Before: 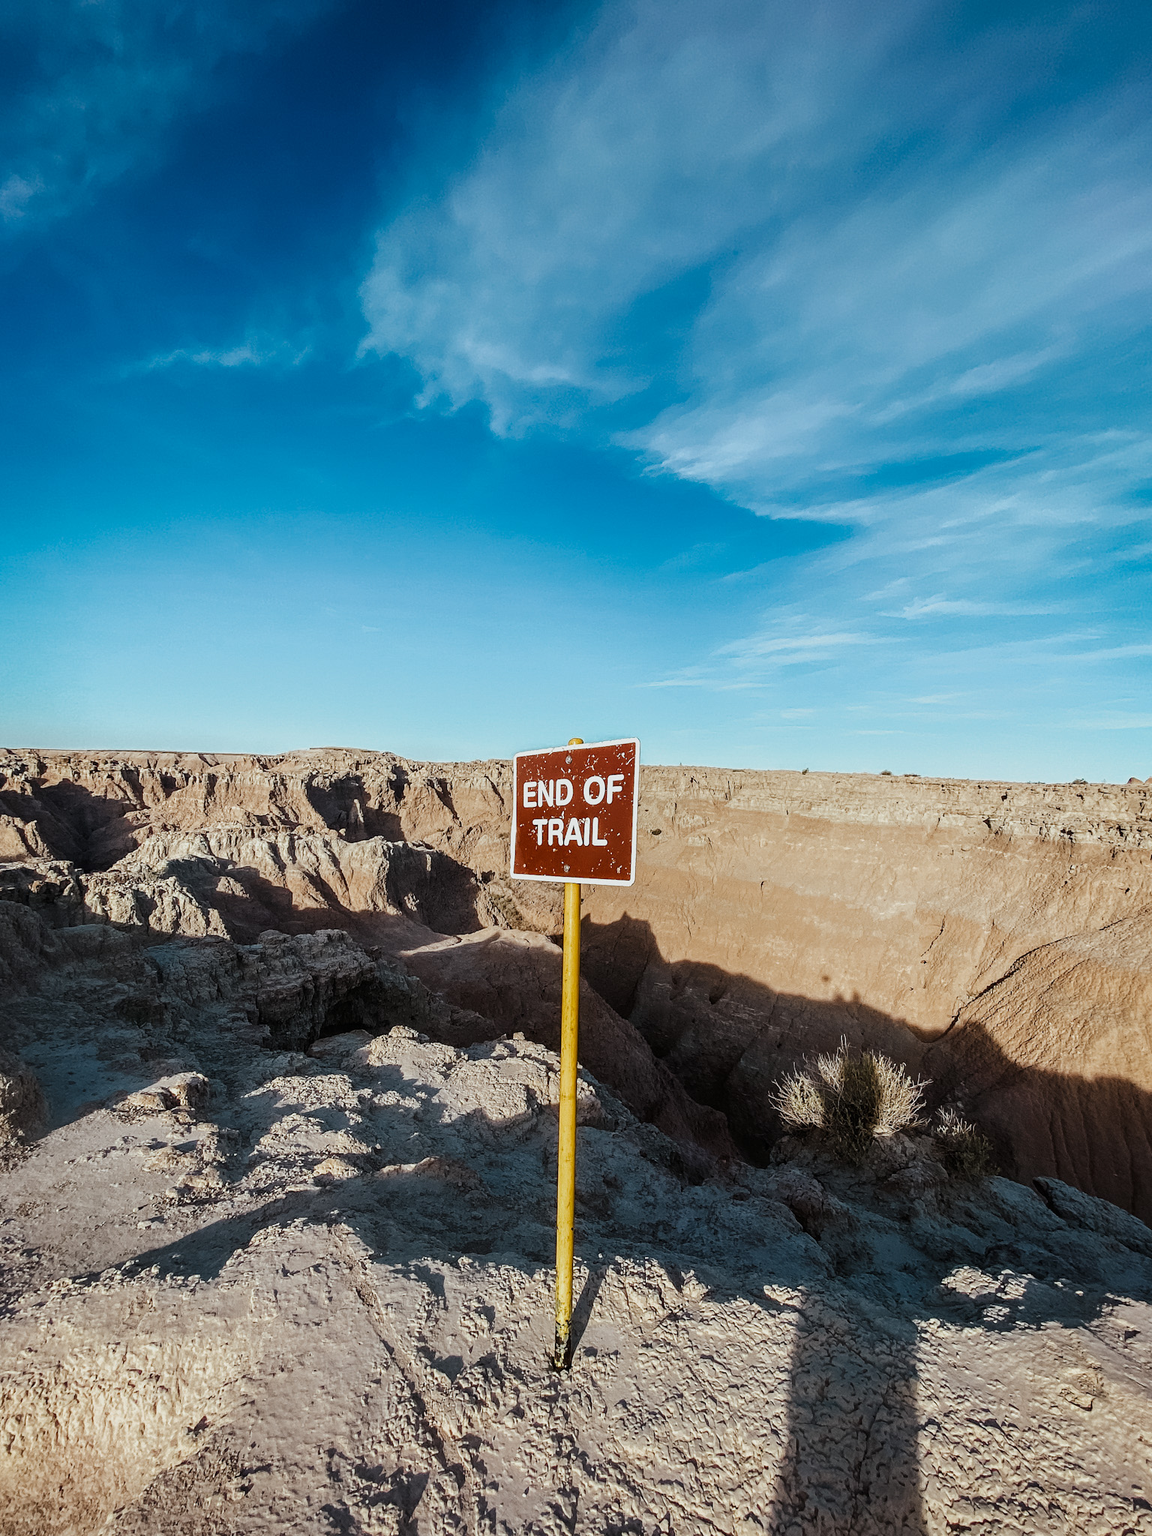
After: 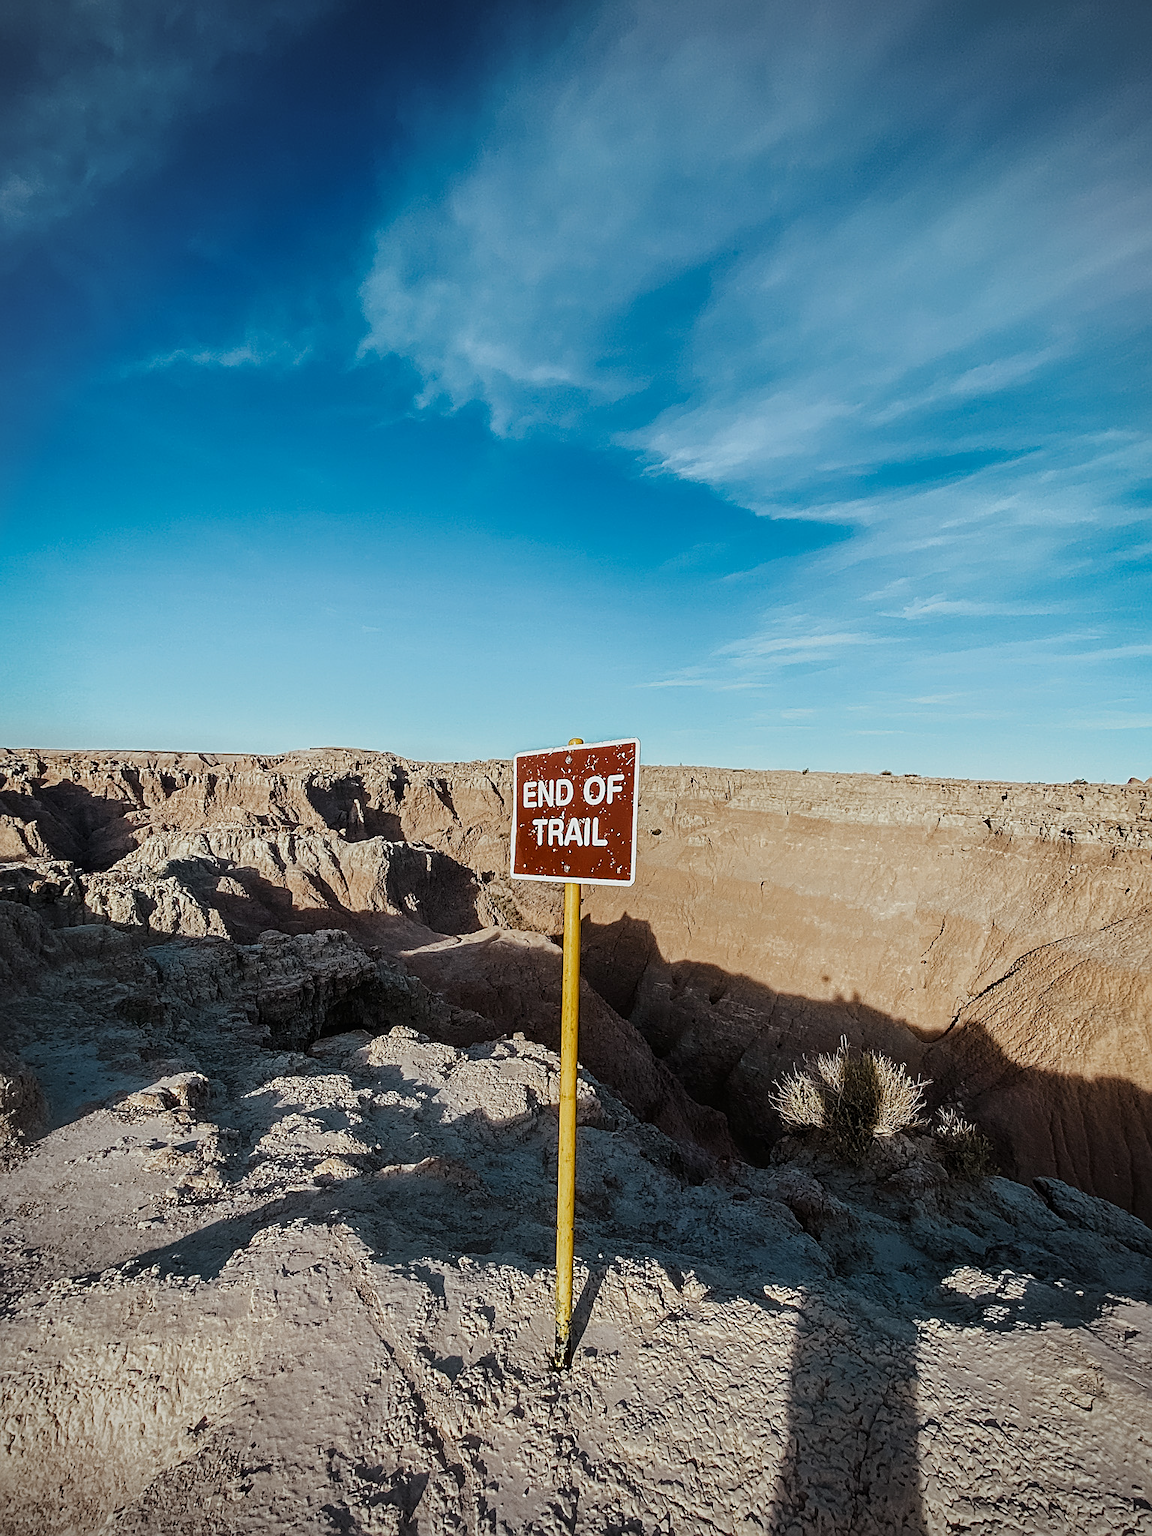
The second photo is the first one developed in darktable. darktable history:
vignetting: fall-off radius 60.92%
exposure: exposure -0.151 EV, compensate highlight preservation false
sharpen: on, module defaults
